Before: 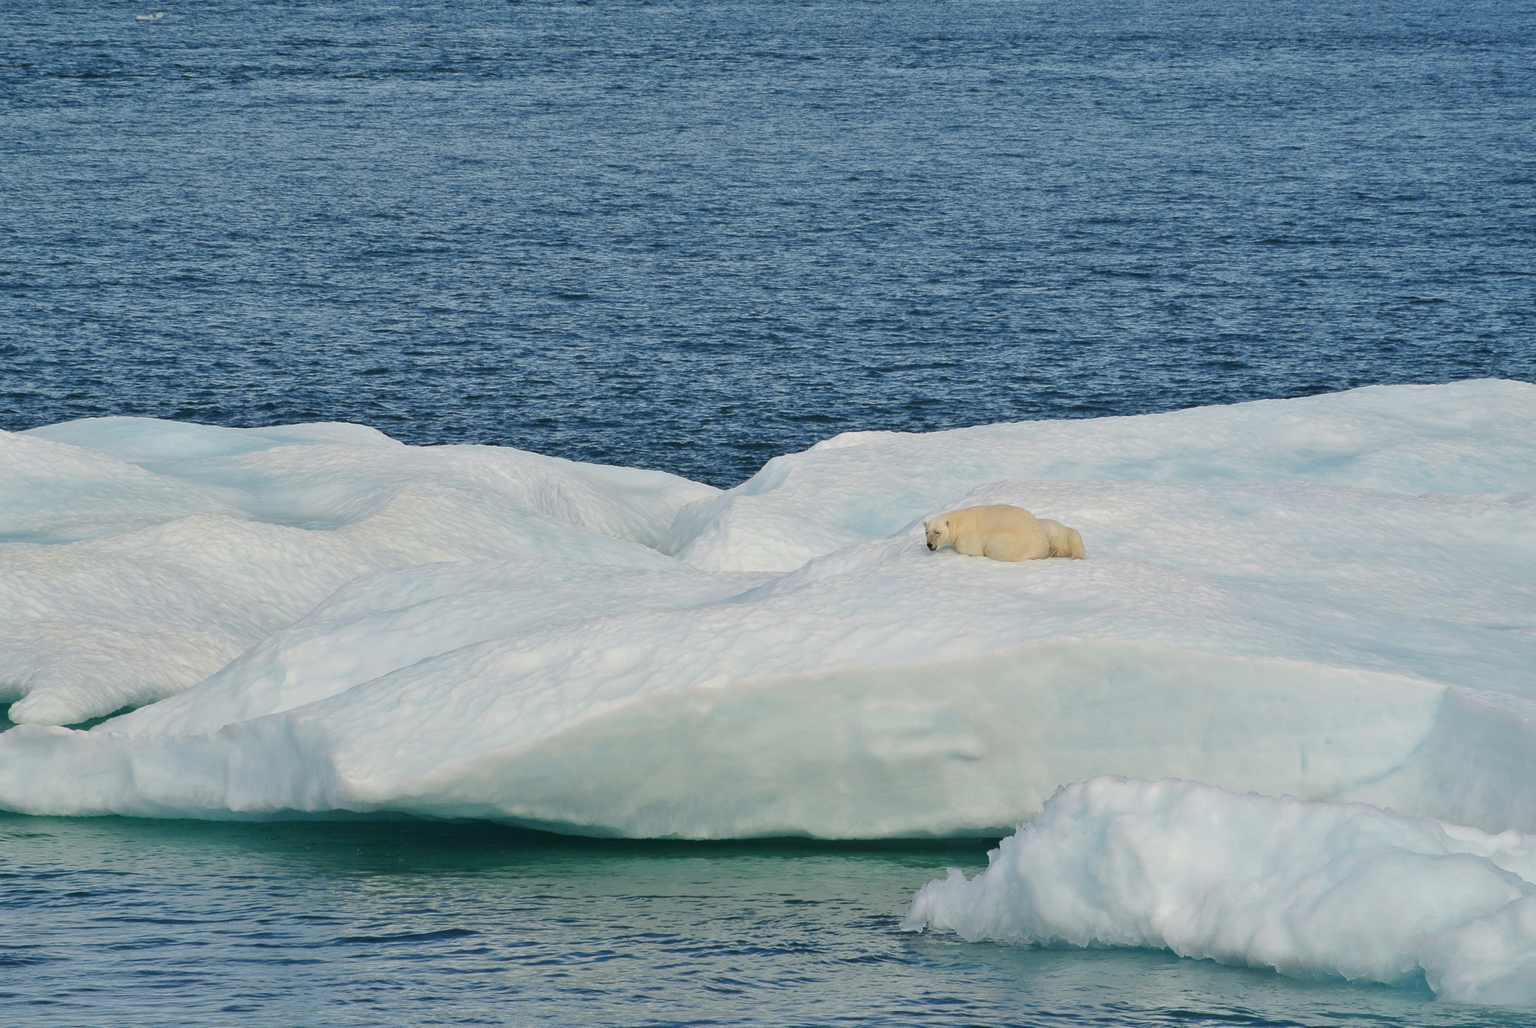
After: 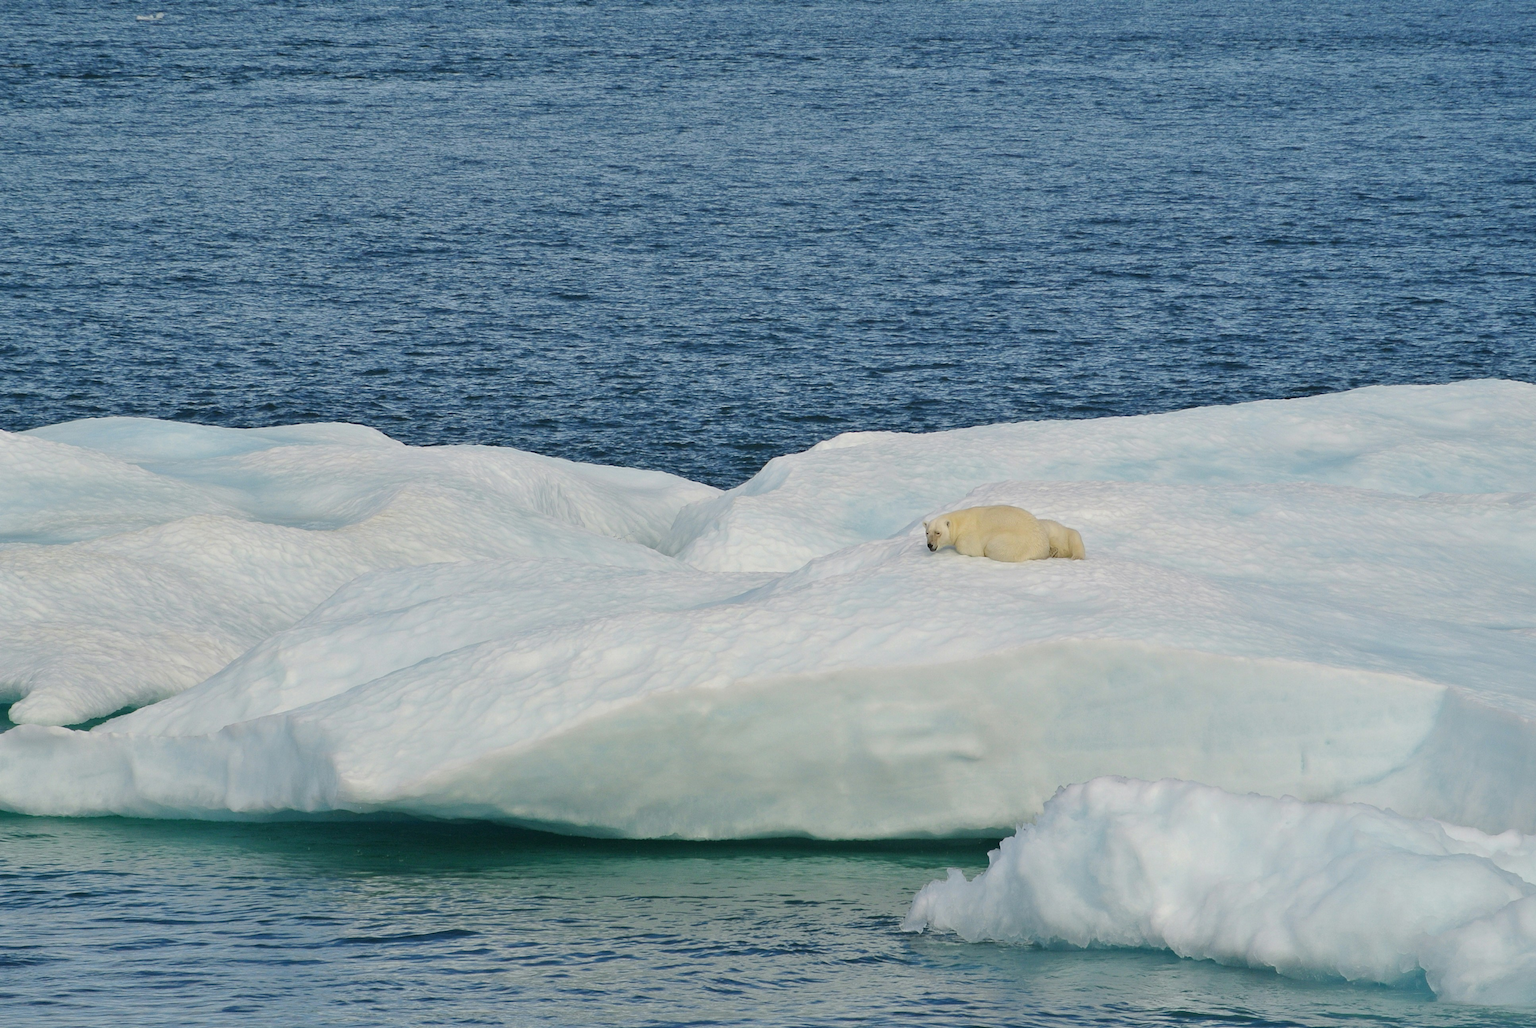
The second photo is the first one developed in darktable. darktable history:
color zones: curves: ch2 [(0, 0.5) (0.143, 0.517) (0.286, 0.571) (0.429, 0.522) (0.571, 0.5) (0.714, 0.5) (0.857, 0.5) (1, 0.5)]
